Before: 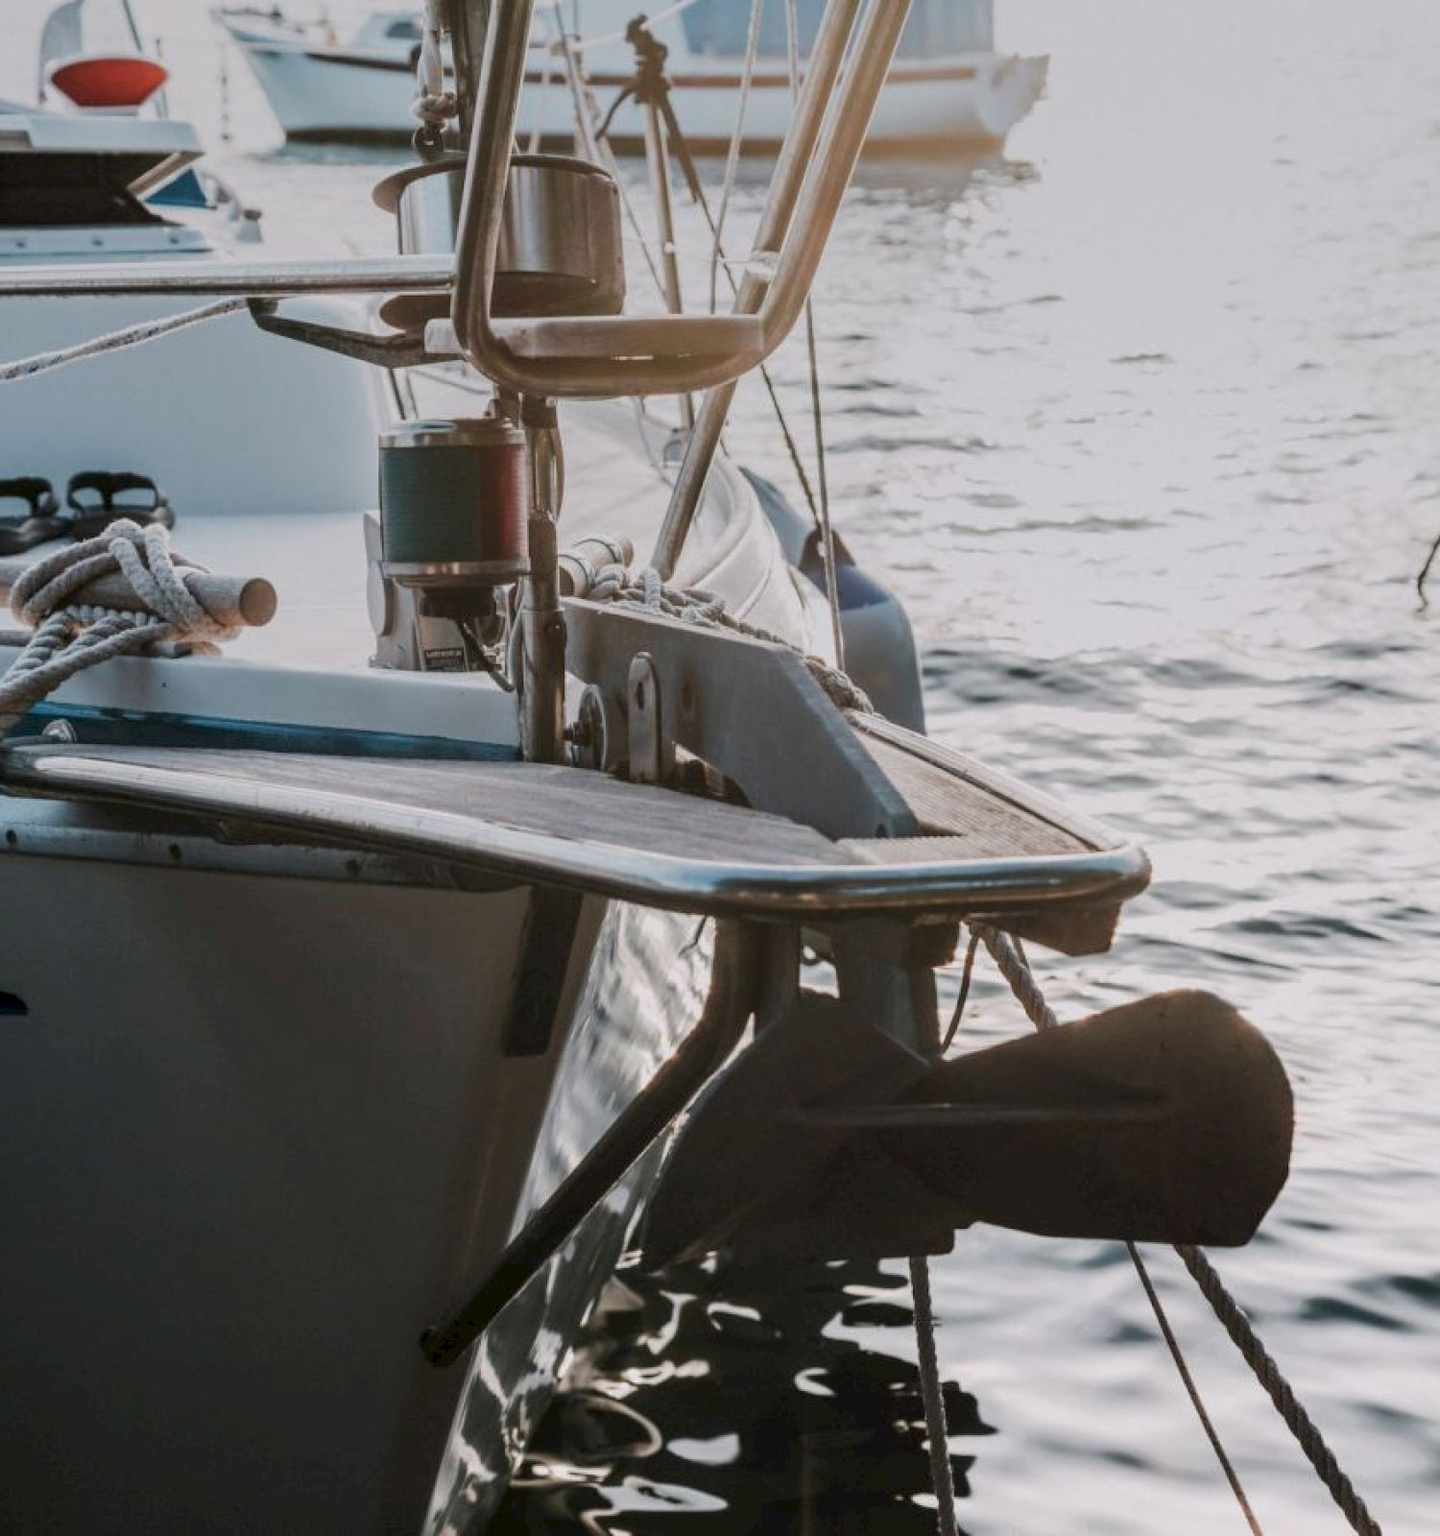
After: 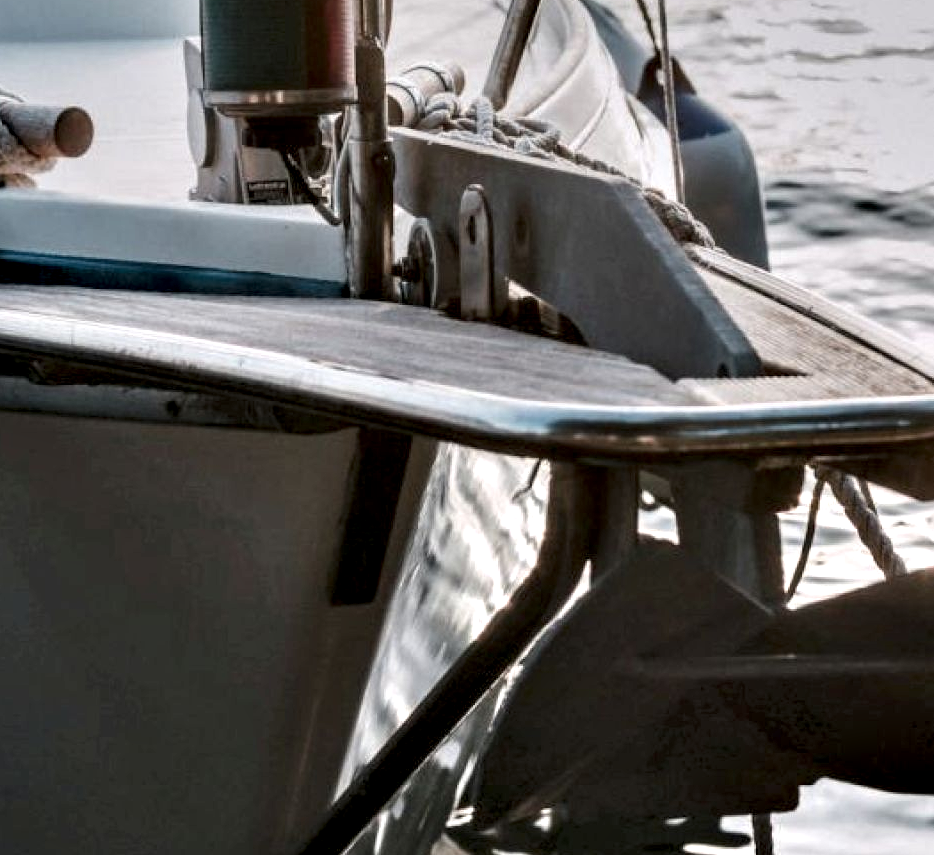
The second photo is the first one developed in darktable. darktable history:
contrast equalizer: y [[0.609, 0.611, 0.615, 0.613, 0.607, 0.603], [0.504, 0.498, 0.496, 0.499, 0.506, 0.516], [0 ×6], [0 ×6], [0 ×6]]
crop: left 13.024%, top 30.99%, right 24.688%, bottom 15.514%
tone equalizer: -8 EV 0.087 EV
